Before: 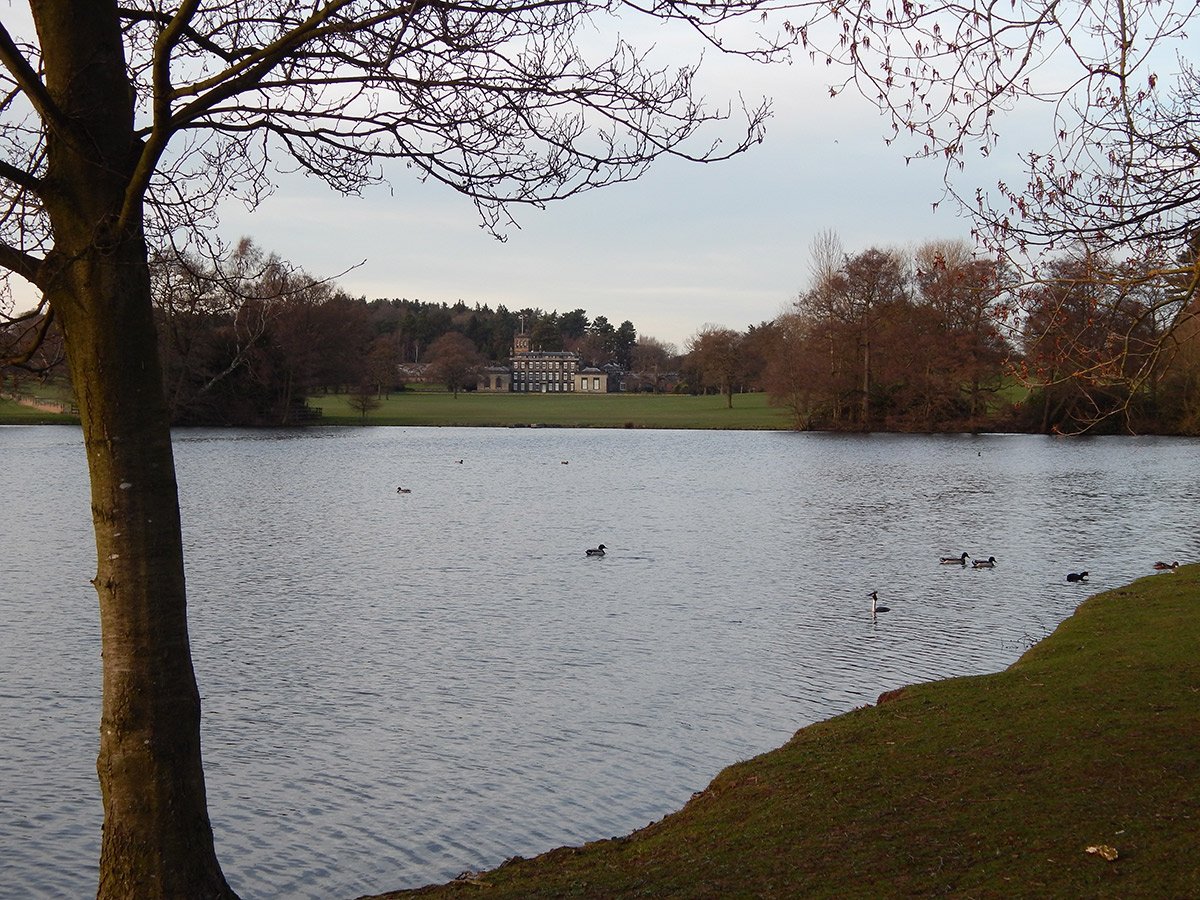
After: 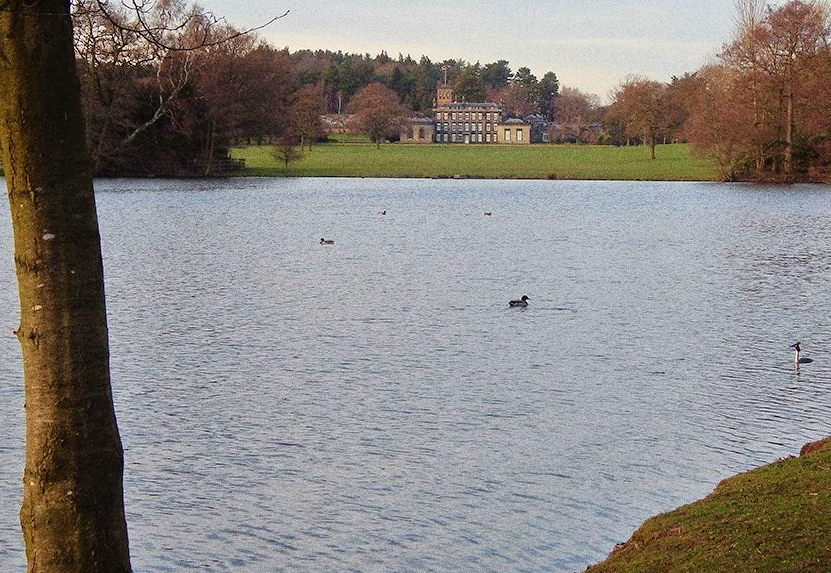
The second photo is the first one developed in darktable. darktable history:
tone equalizer: -7 EV 0.15 EV, -6 EV 0.6 EV, -5 EV 1.15 EV, -4 EV 1.33 EV, -3 EV 1.15 EV, -2 EV 0.6 EV, -1 EV 0.15 EV, mask exposure compensation -0.5 EV
crop: left 6.488%, top 27.668%, right 24.183%, bottom 8.656%
grain: coarseness 0.09 ISO, strength 40%
velvia: strength 45%
